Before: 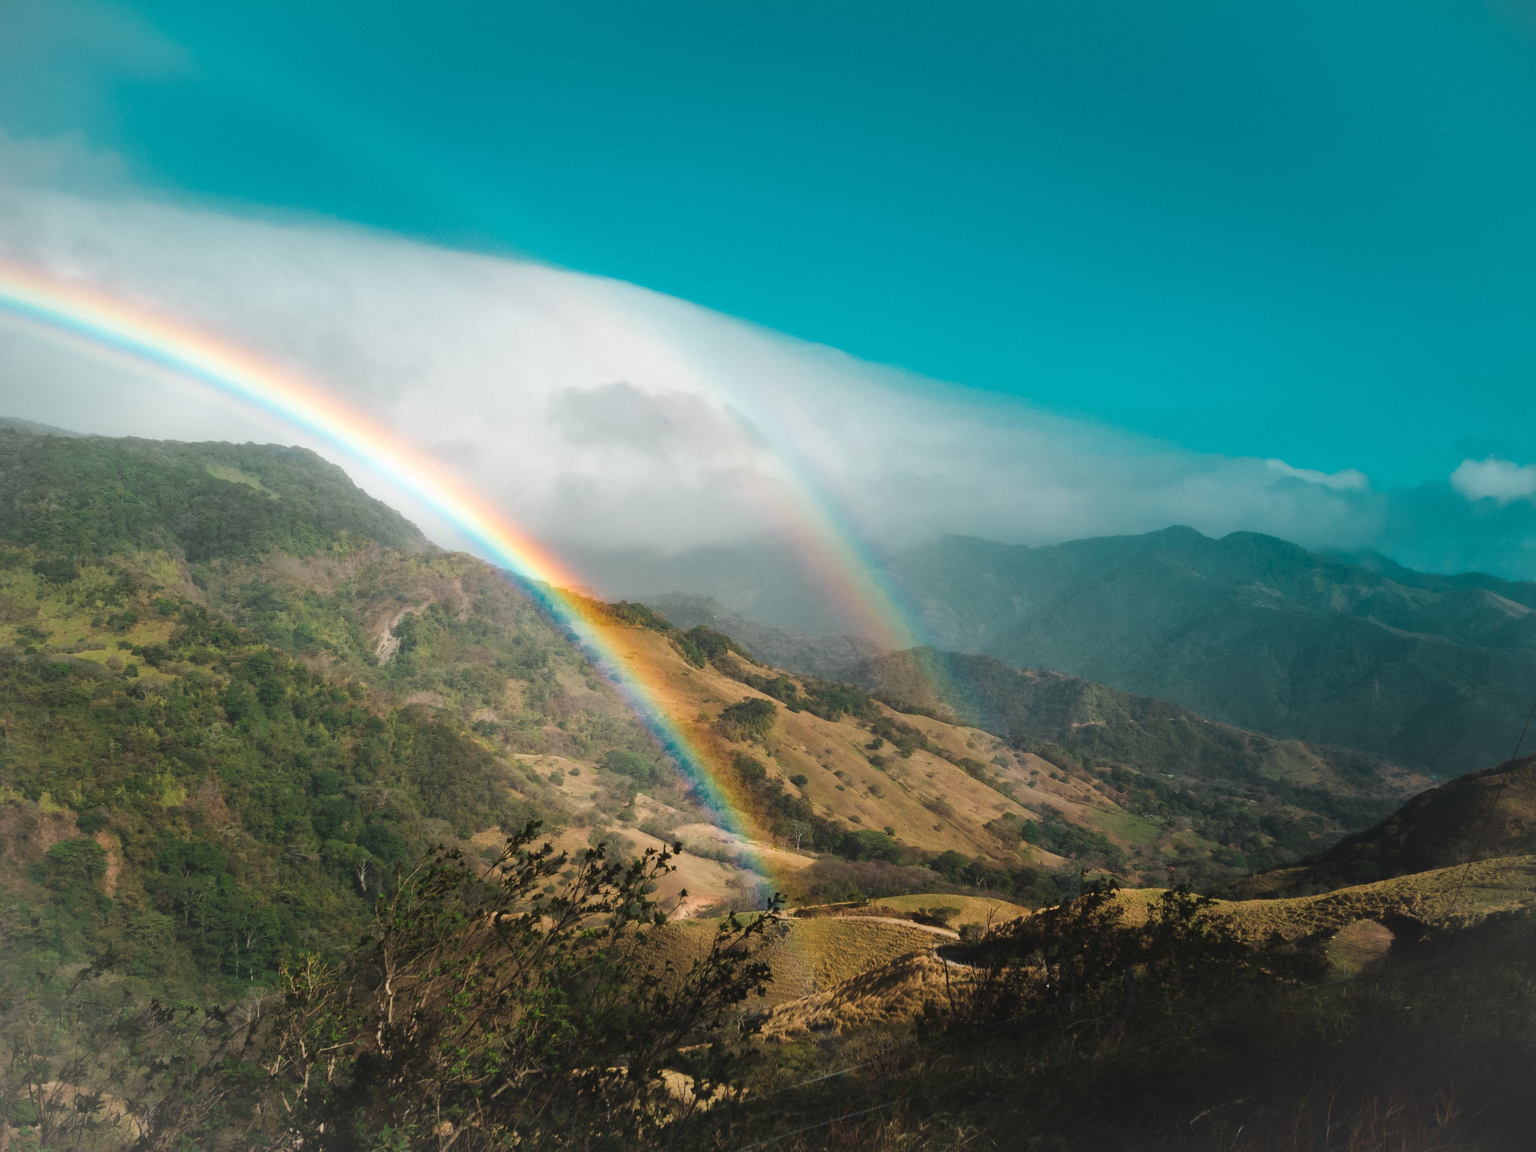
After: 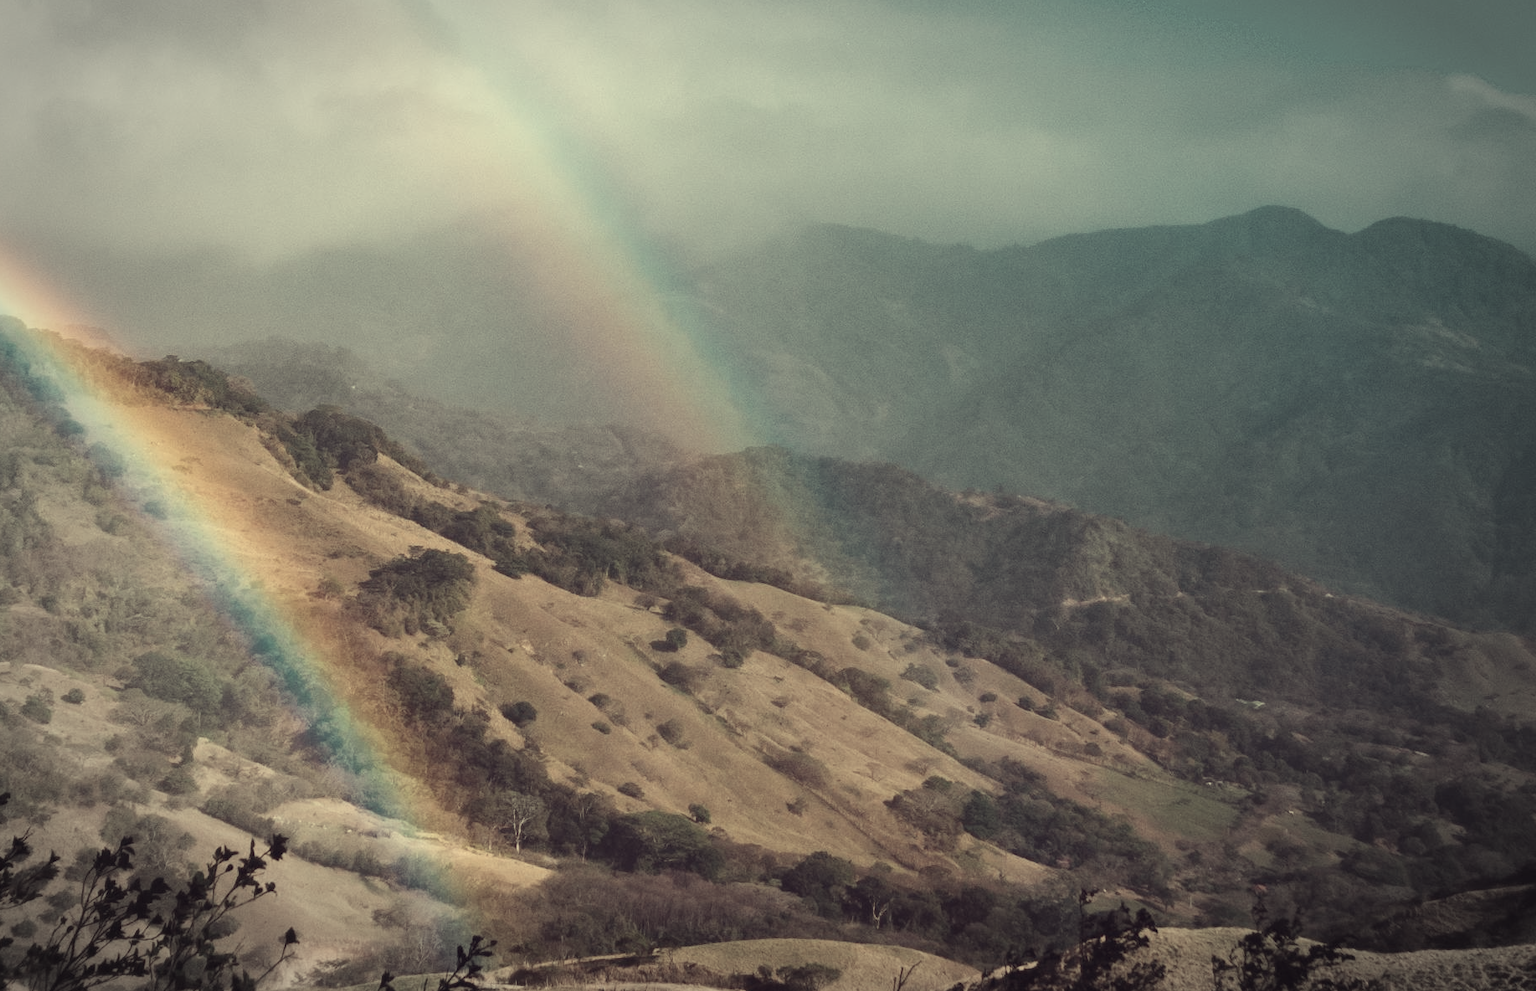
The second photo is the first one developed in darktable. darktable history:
crop: left 35.03%, top 36.625%, right 14.663%, bottom 20.057%
exposure: compensate highlight preservation false
vignetting: automatic ratio true
white balance: red 1.138, green 0.996, blue 0.812
color correction: highlights a* -20.17, highlights b* 20.27, shadows a* 20.03, shadows b* -20.46, saturation 0.43
